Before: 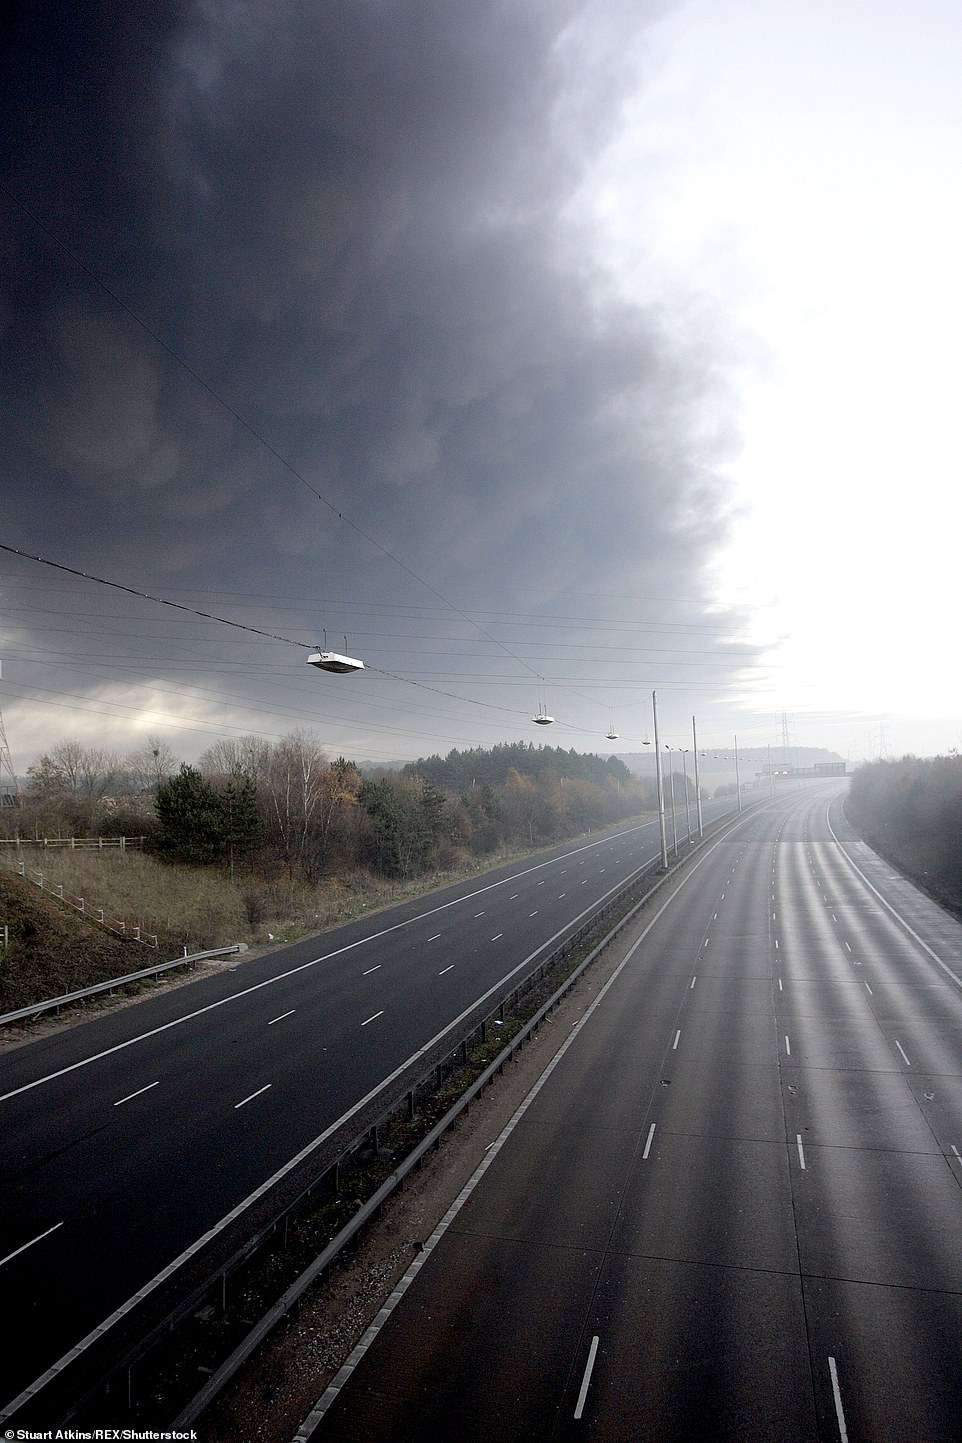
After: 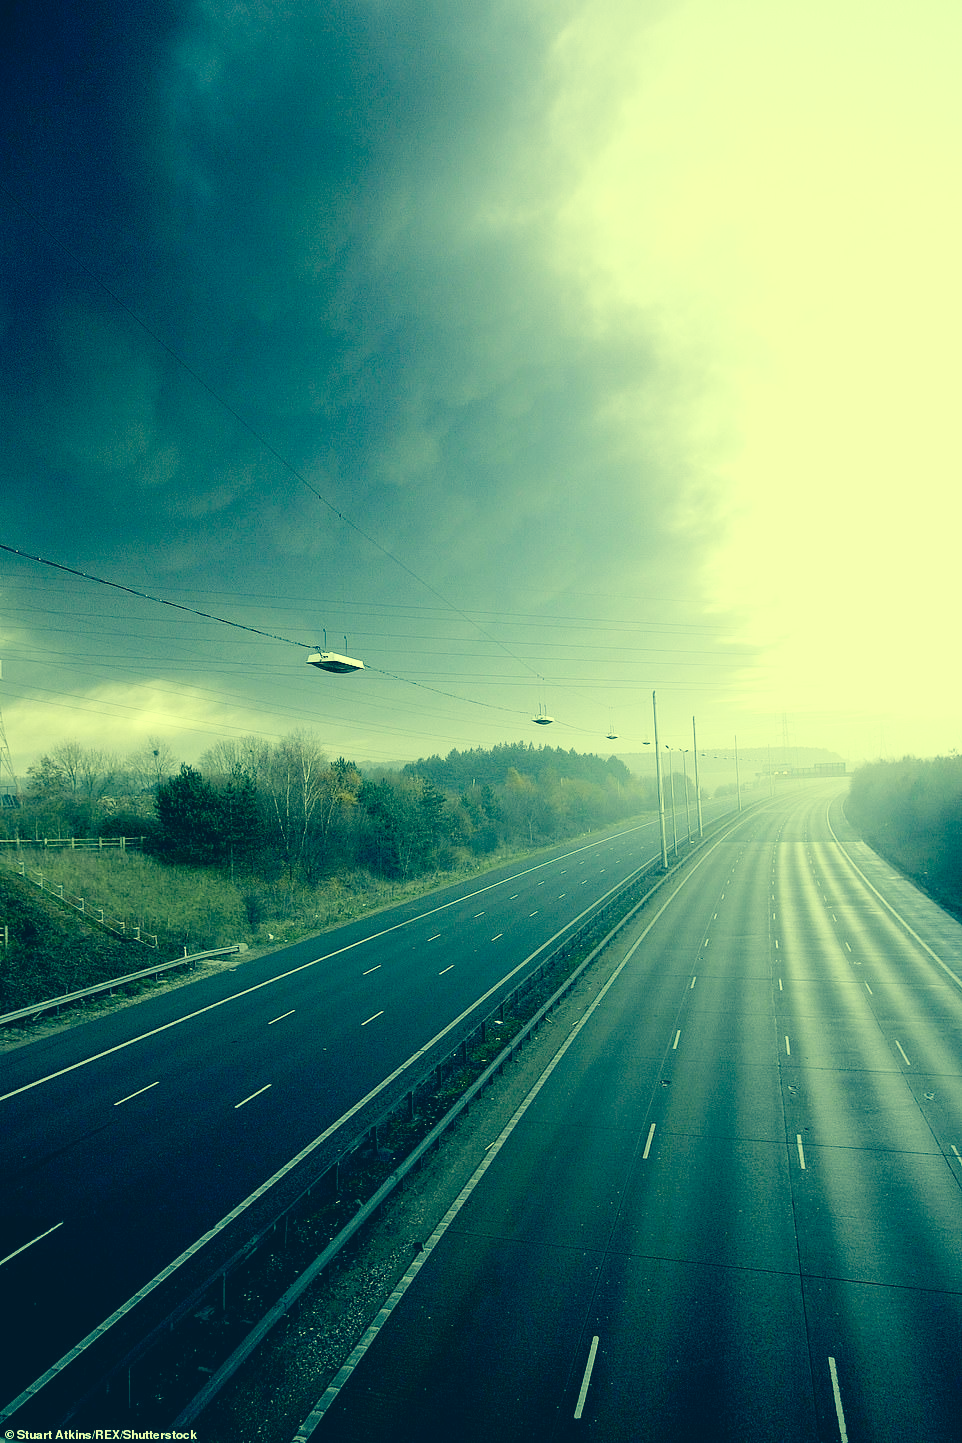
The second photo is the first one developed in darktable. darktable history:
color correction: highlights a* -16.2, highlights b* 39.54, shadows a* -39.52, shadows b* -26.31
base curve: curves: ch0 [(0, 0) (0.204, 0.334) (0.55, 0.733) (1, 1)], preserve colors none
